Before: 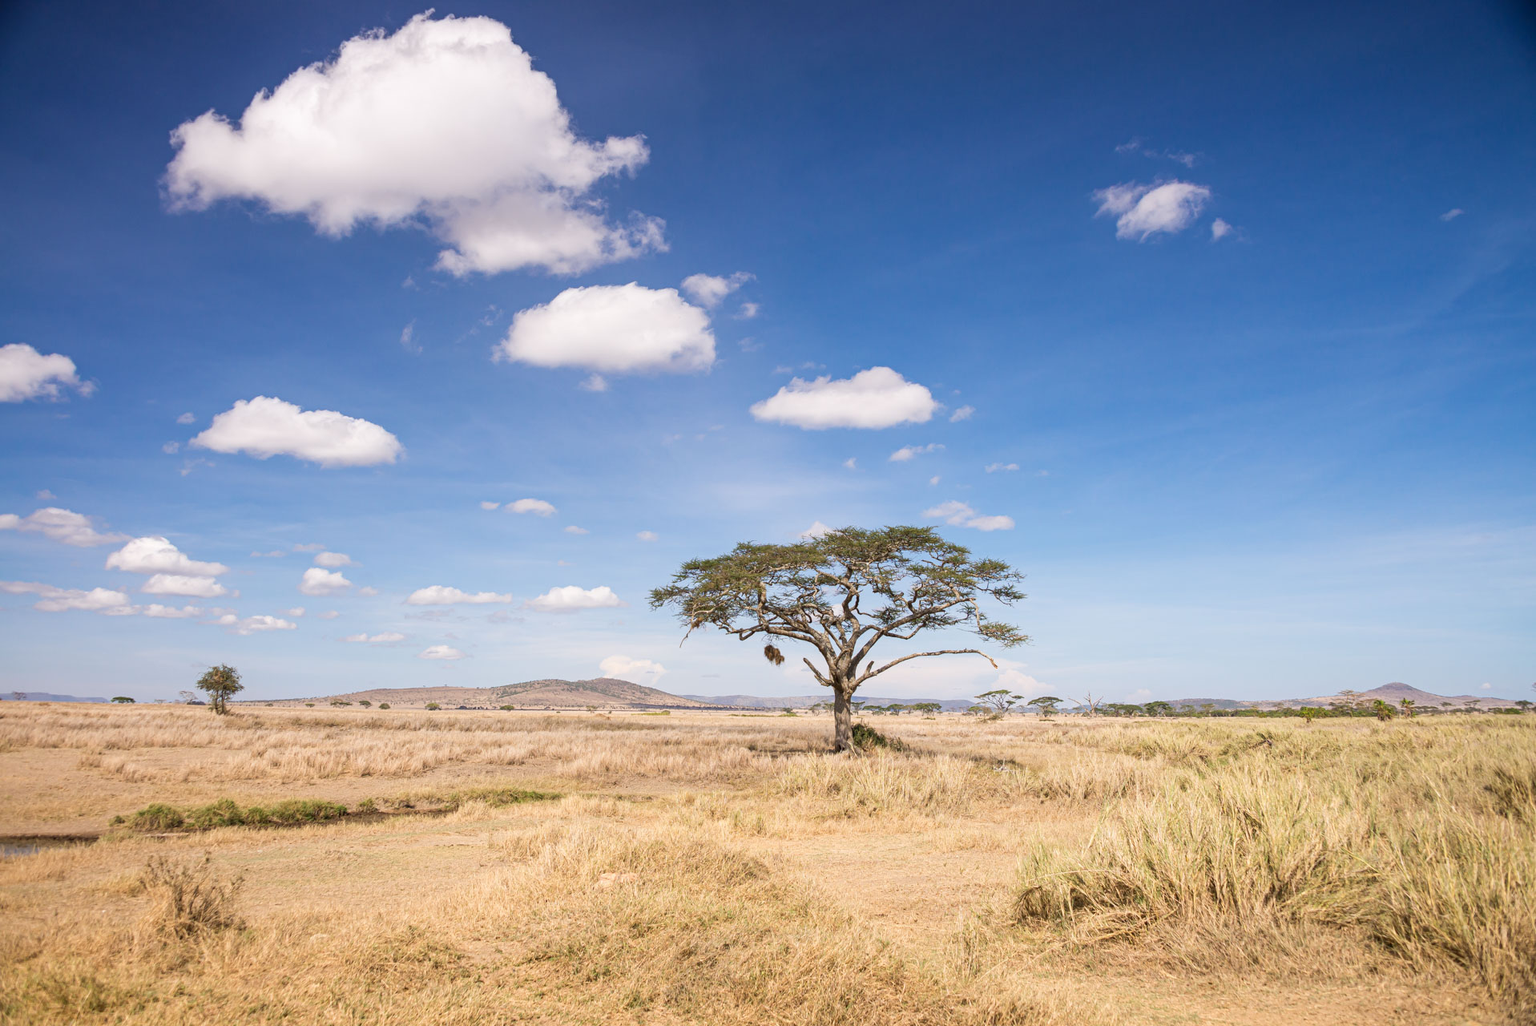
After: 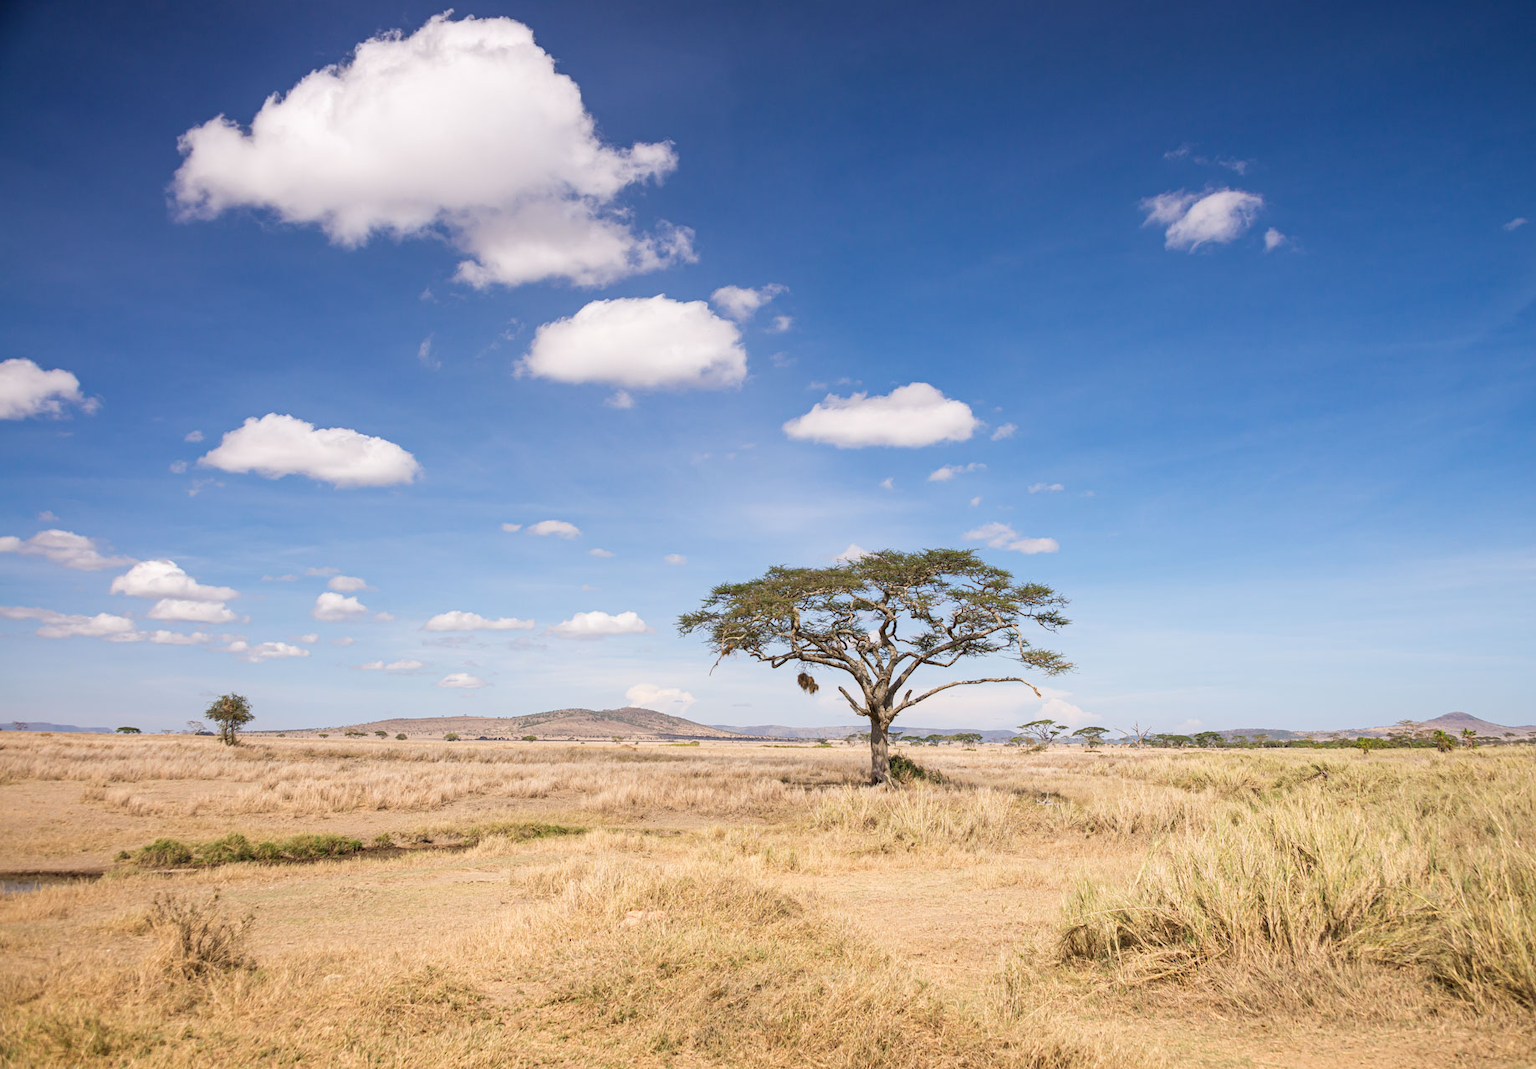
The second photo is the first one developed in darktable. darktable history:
crop: right 4.126%, bottom 0.031%
rotate and perspective: automatic cropping original format, crop left 0, crop top 0
